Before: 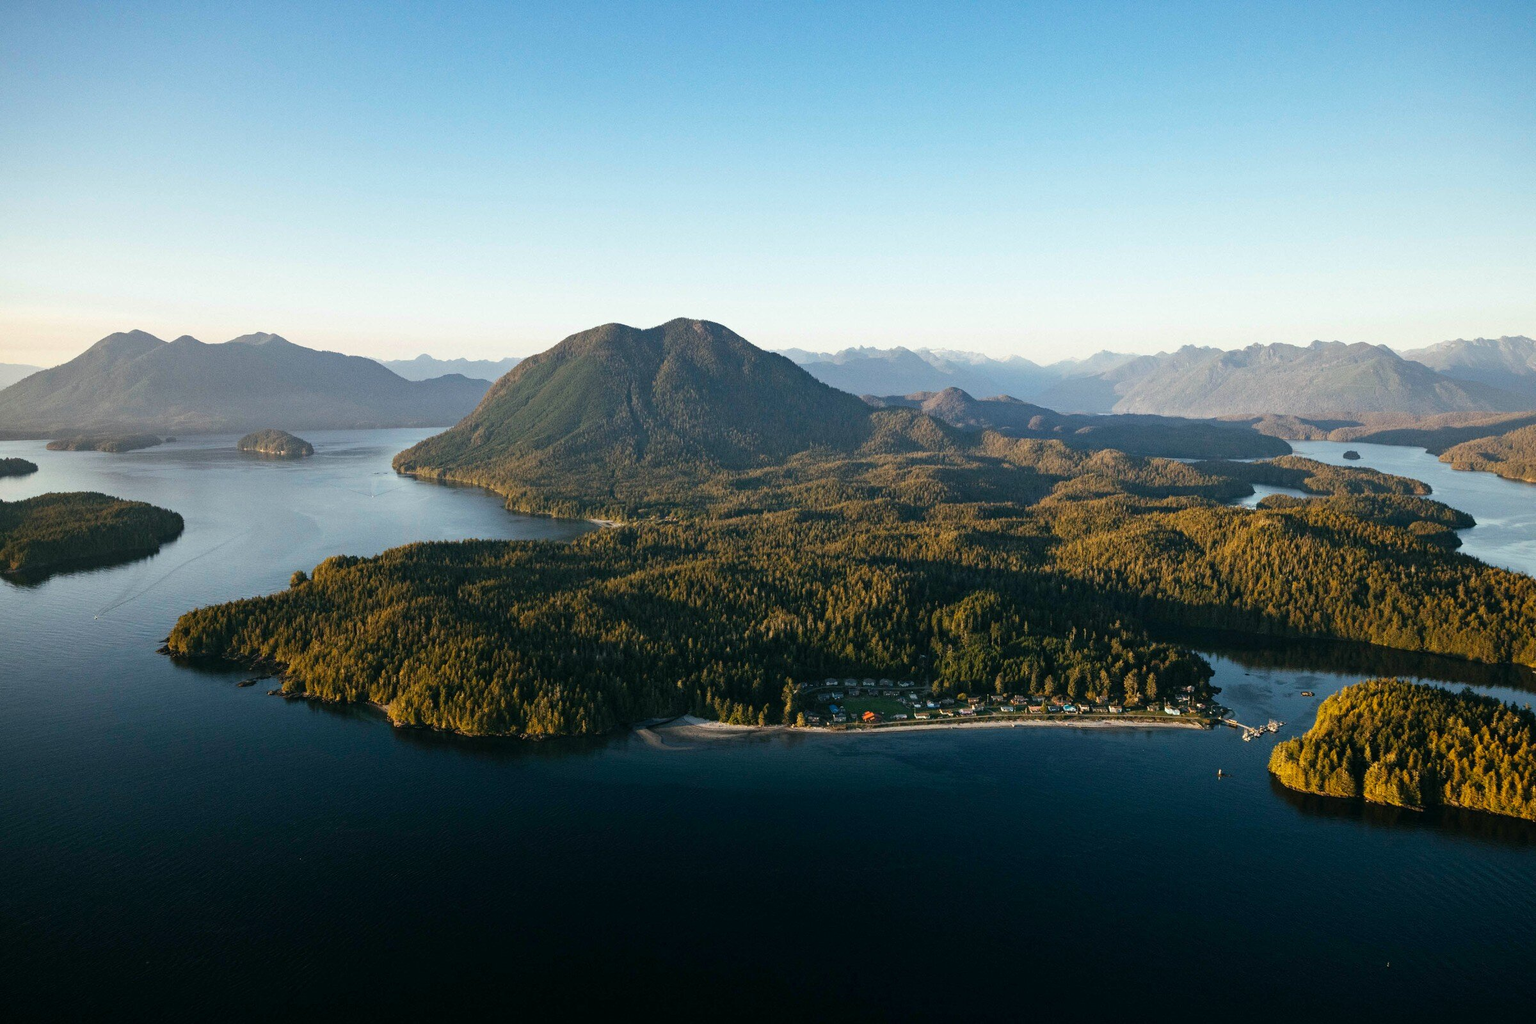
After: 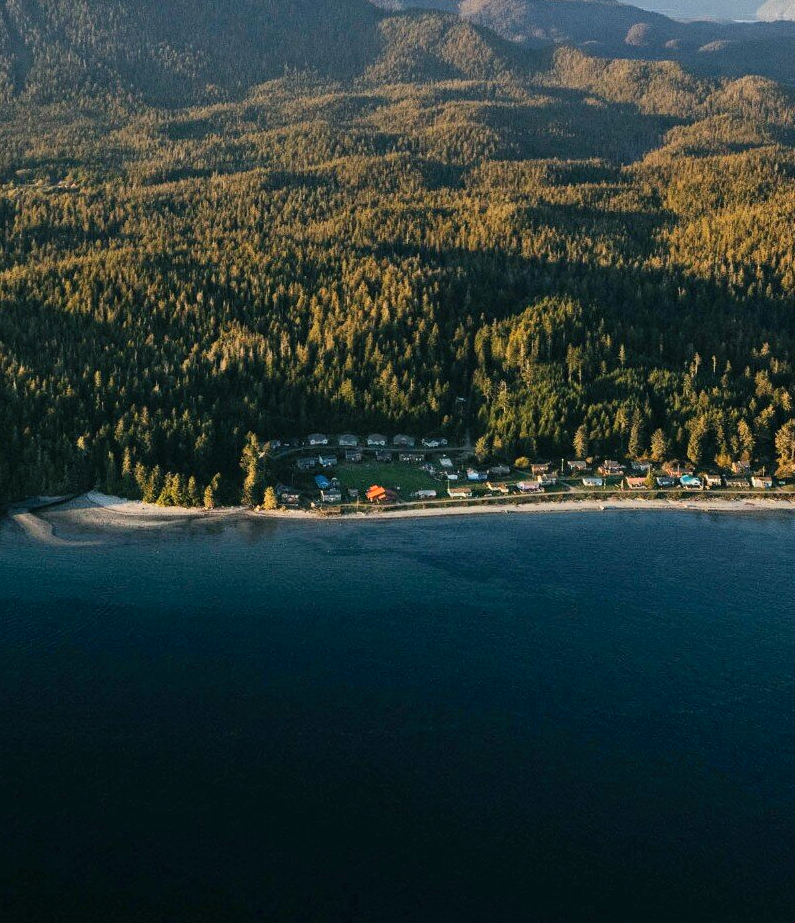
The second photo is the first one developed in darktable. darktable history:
shadows and highlights: radius 108.52, shadows 44.07, highlights -67.8, low approximation 0.01, soften with gaussian
crop: left 40.878%, top 39.176%, right 25.993%, bottom 3.081%
